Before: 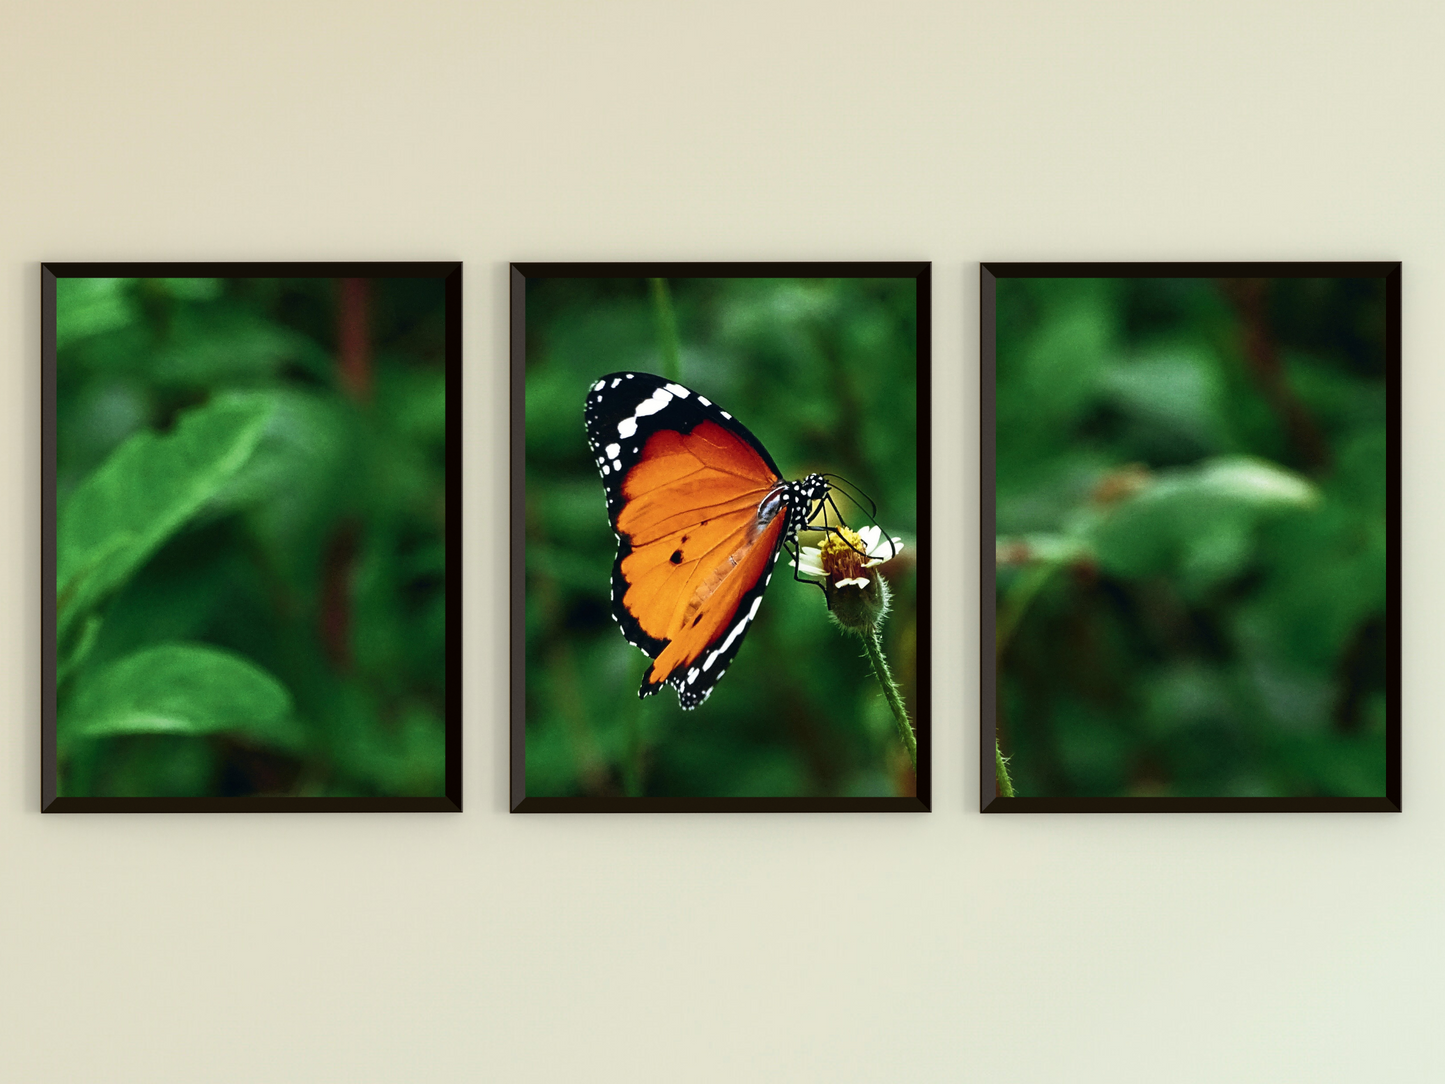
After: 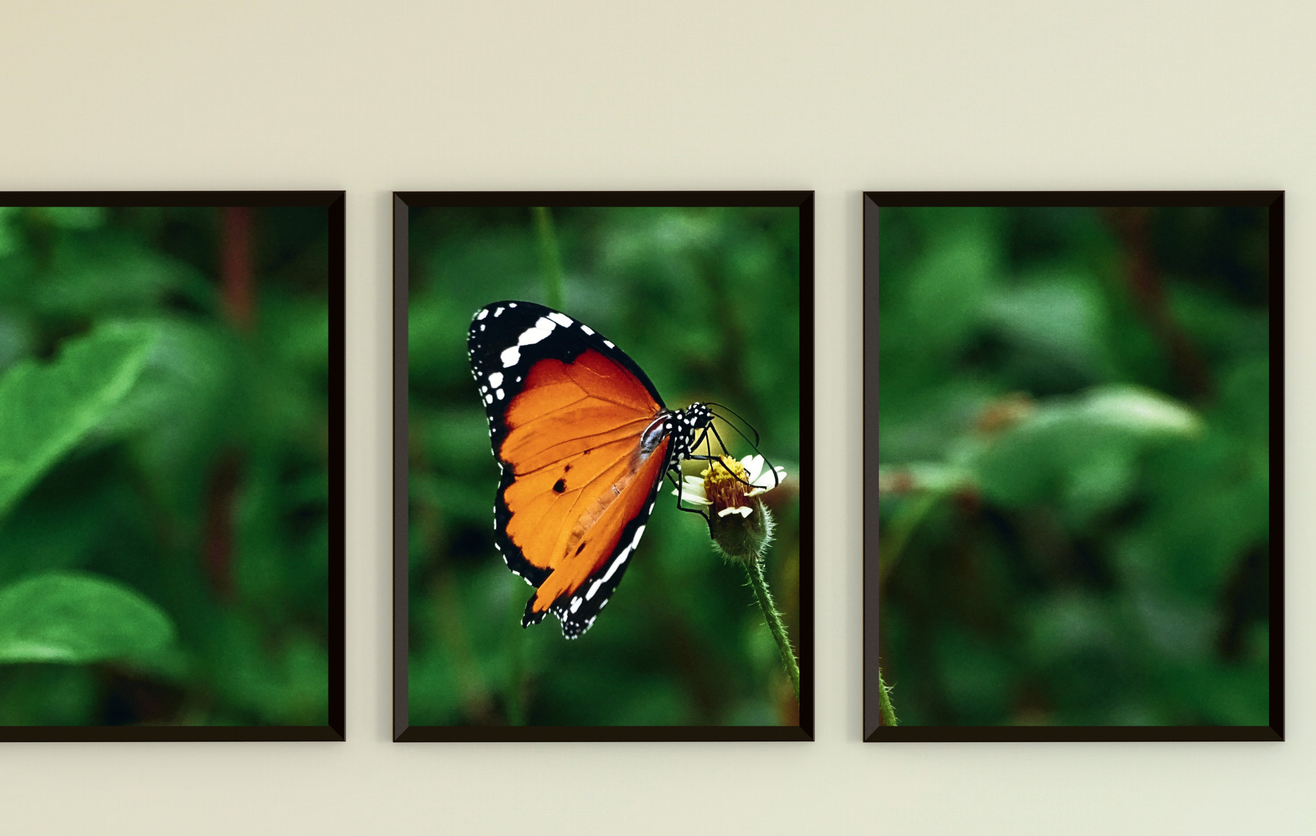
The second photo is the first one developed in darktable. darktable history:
rotate and perspective: crop left 0, crop top 0
crop: left 8.155%, top 6.611%, bottom 15.385%
